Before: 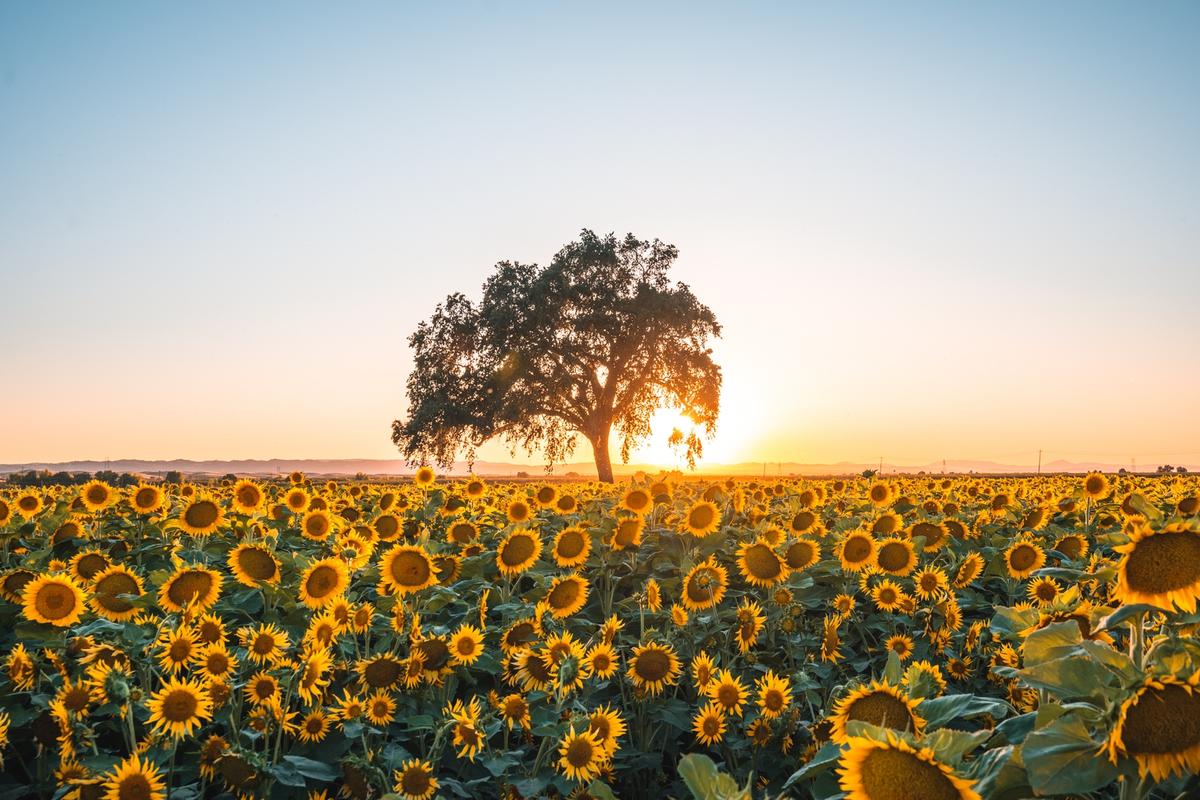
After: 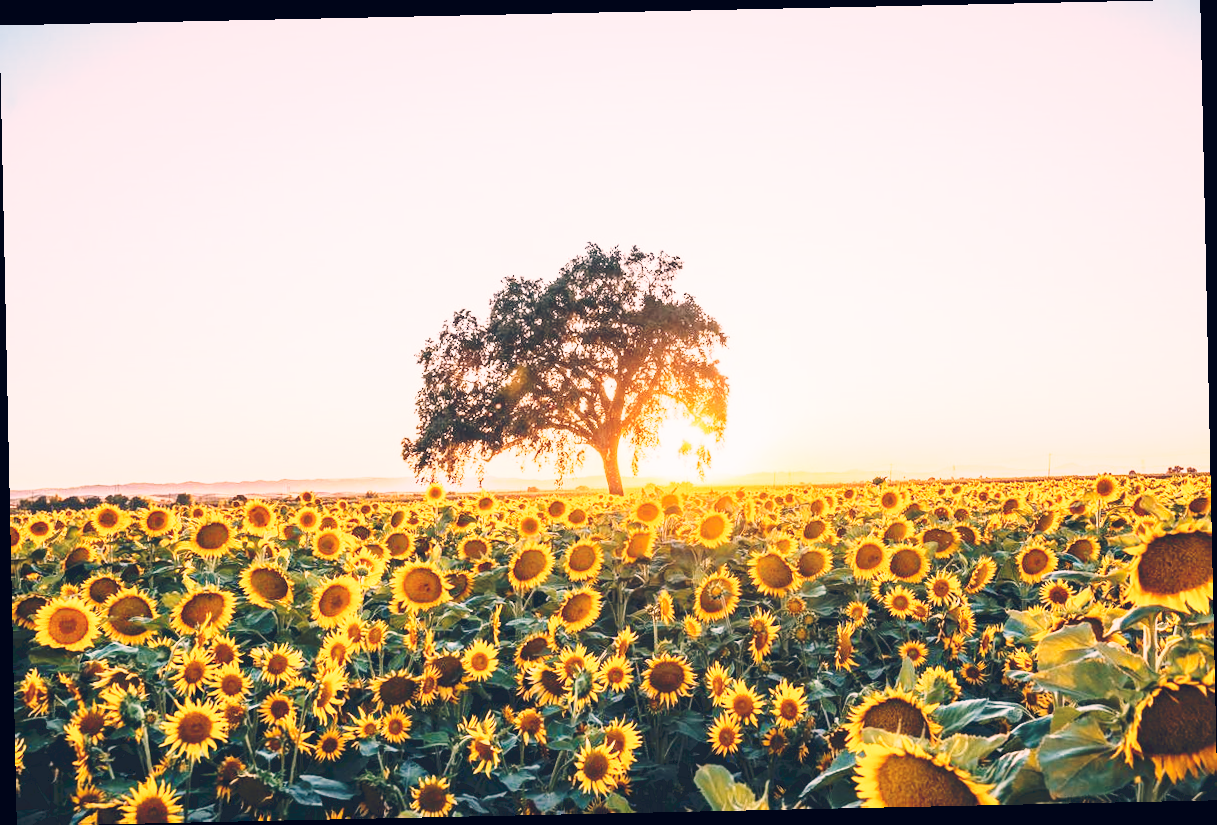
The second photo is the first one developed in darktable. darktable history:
rotate and perspective: rotation -1.24°, automatic cropping off
exposure: exposure 0.258 EV, compensate highlight preservation false
color correction: highlights a* 14.46, highlights b* 5.85, shadows a* -5.53, shadows b* -15.24, saturation 0.85
tone curve: curves: ch0 [(0, 0) (0.003, 0.037) (0.011, 0.061) (0.025, 0.104) (0.044, 0.145) (0.069, 0.145) (0.1, 0.127) (0.136, 0.175) (0.177, 0.207) (0.224, 0.252) (0.277, 0.341) (0.335, 0.446) (0.399, 0.554) (0.468, 0.658) (0.543, 0.757) (0.623, 0.843) (0.709, 0.919) (0.801, 0.958) (0.898, 0.975) (1, 1)], preserve colors none
